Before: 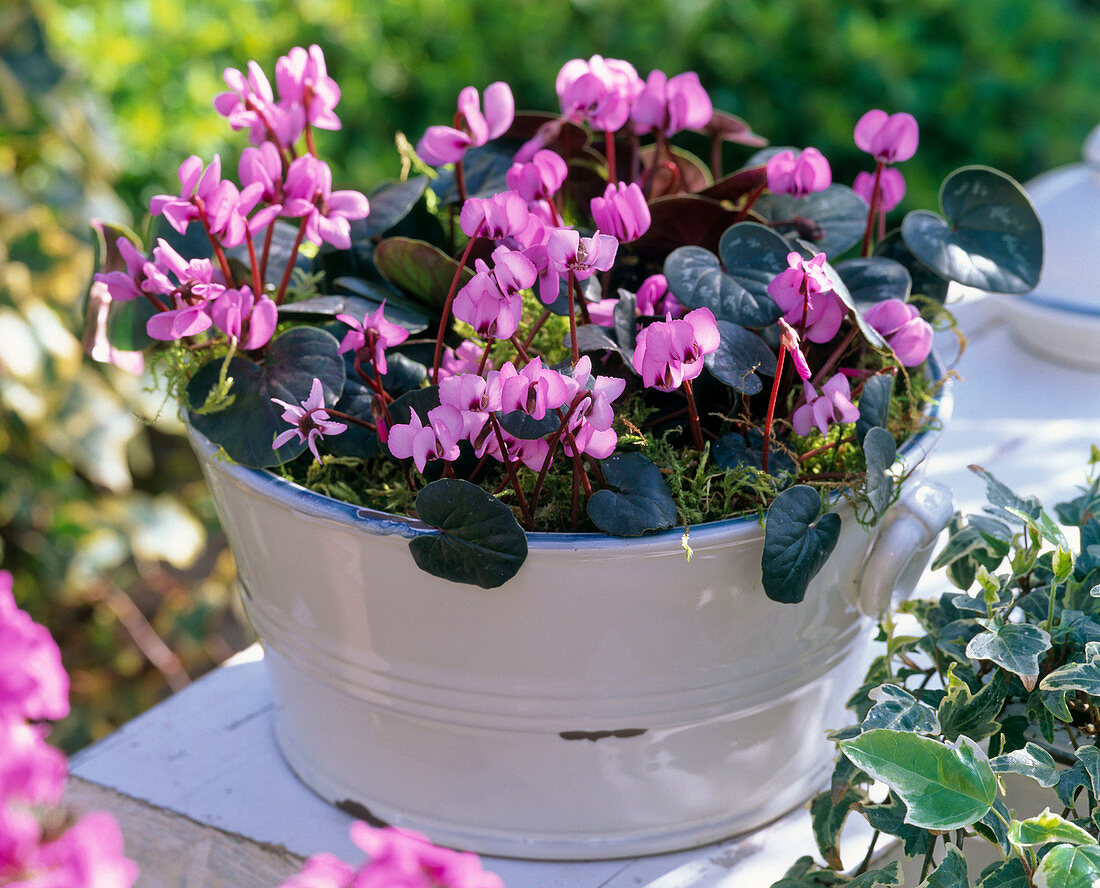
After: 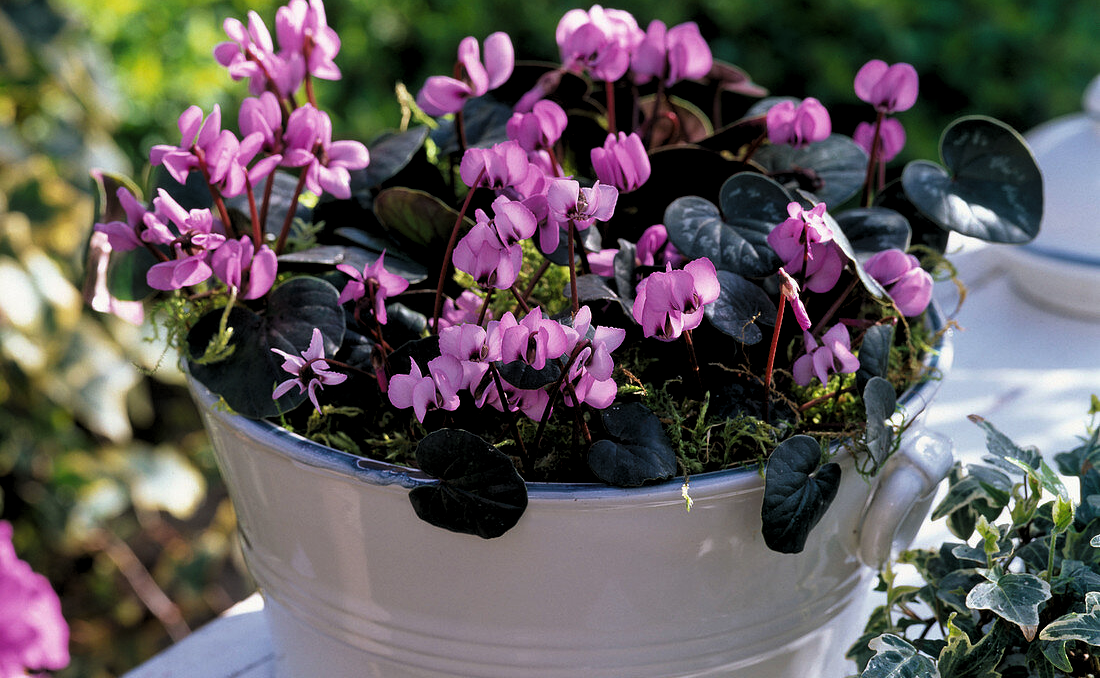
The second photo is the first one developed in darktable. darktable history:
tone curve: curves: ch0 [(0.122, 0.111) (1, 1)], color space Lab, independent channels, preserve colors none
levels: levels [0.116, 0.574, 1]
crop: top 5.71%, bottom 17.846%
